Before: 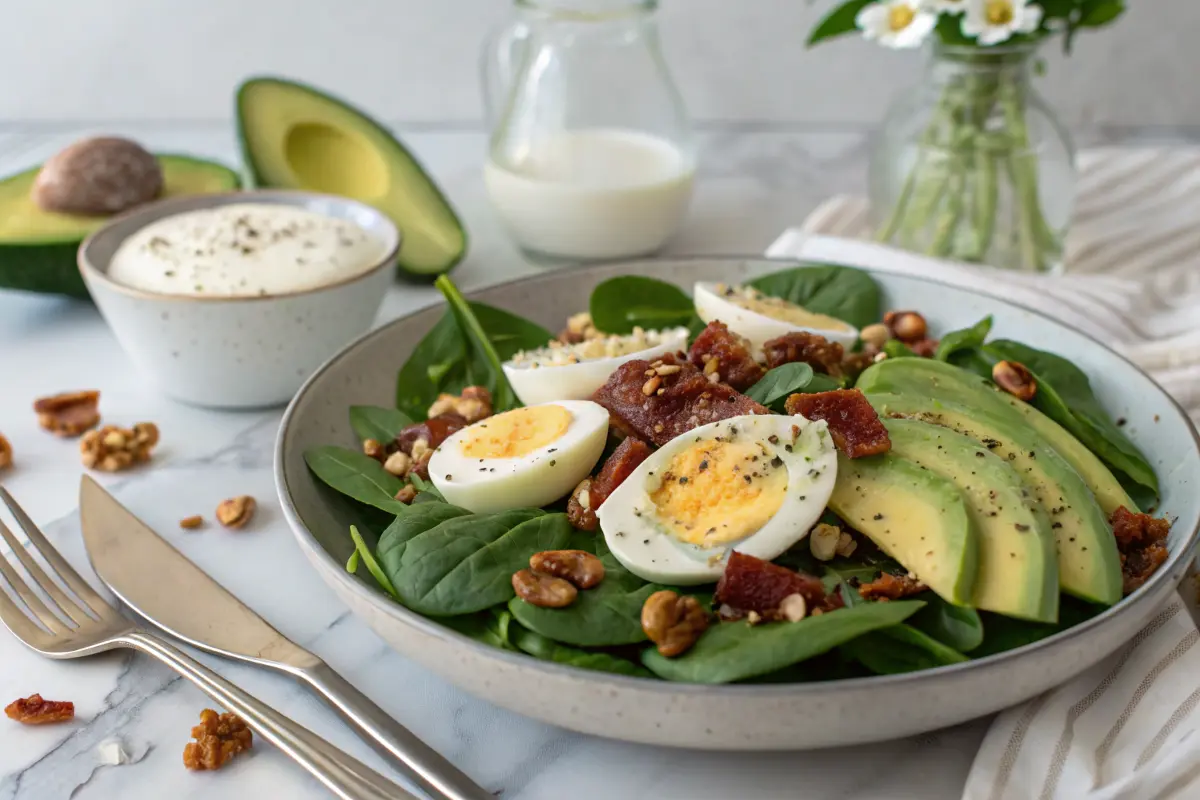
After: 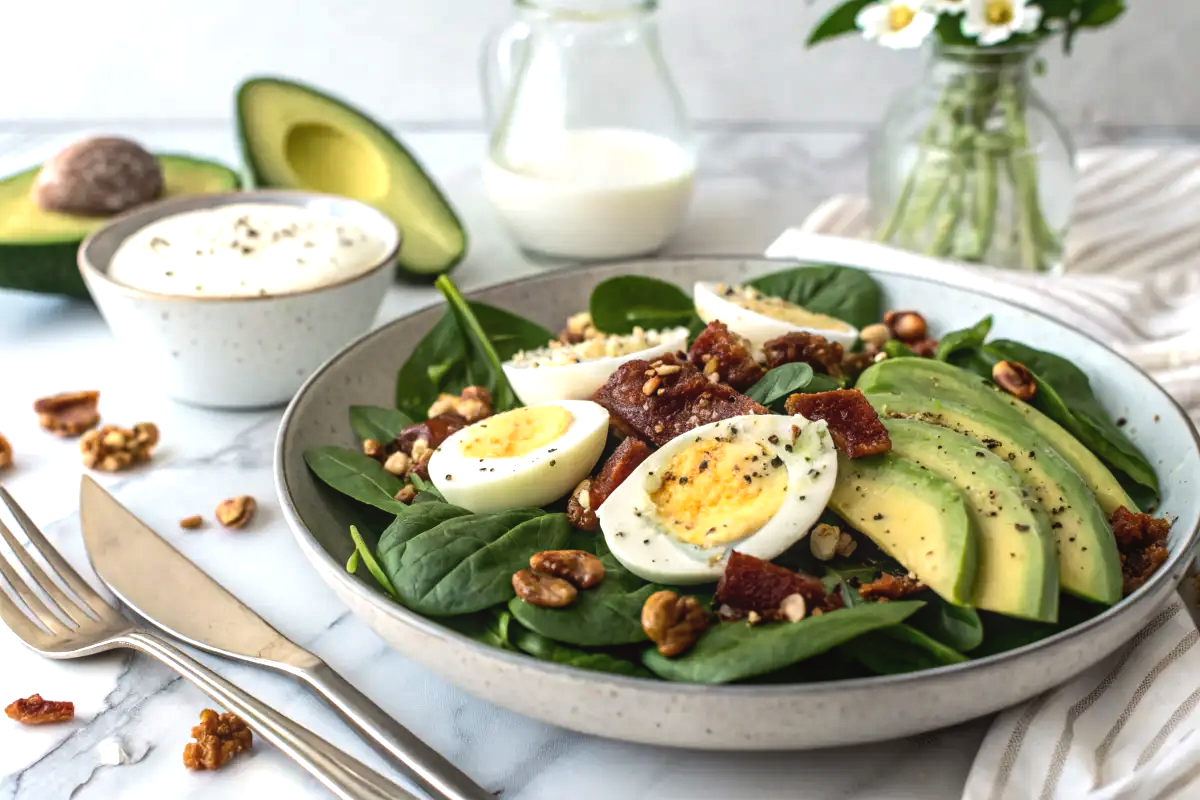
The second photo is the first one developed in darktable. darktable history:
tone equalizer: -8 EV -0.75 EV, -7 EV -0.7 EV, -6 EV -0.6 EV, -5 EV -0.4 EV, -3 EV 0.4 EV, -2 EV 0.6 EV, -1 EV 0.7 EV, +0 EV 0.75 EV, edges refinement/feathering 500, mask exposure compensation -1.57 EV, preserve details no
local contrast: detail 110%
